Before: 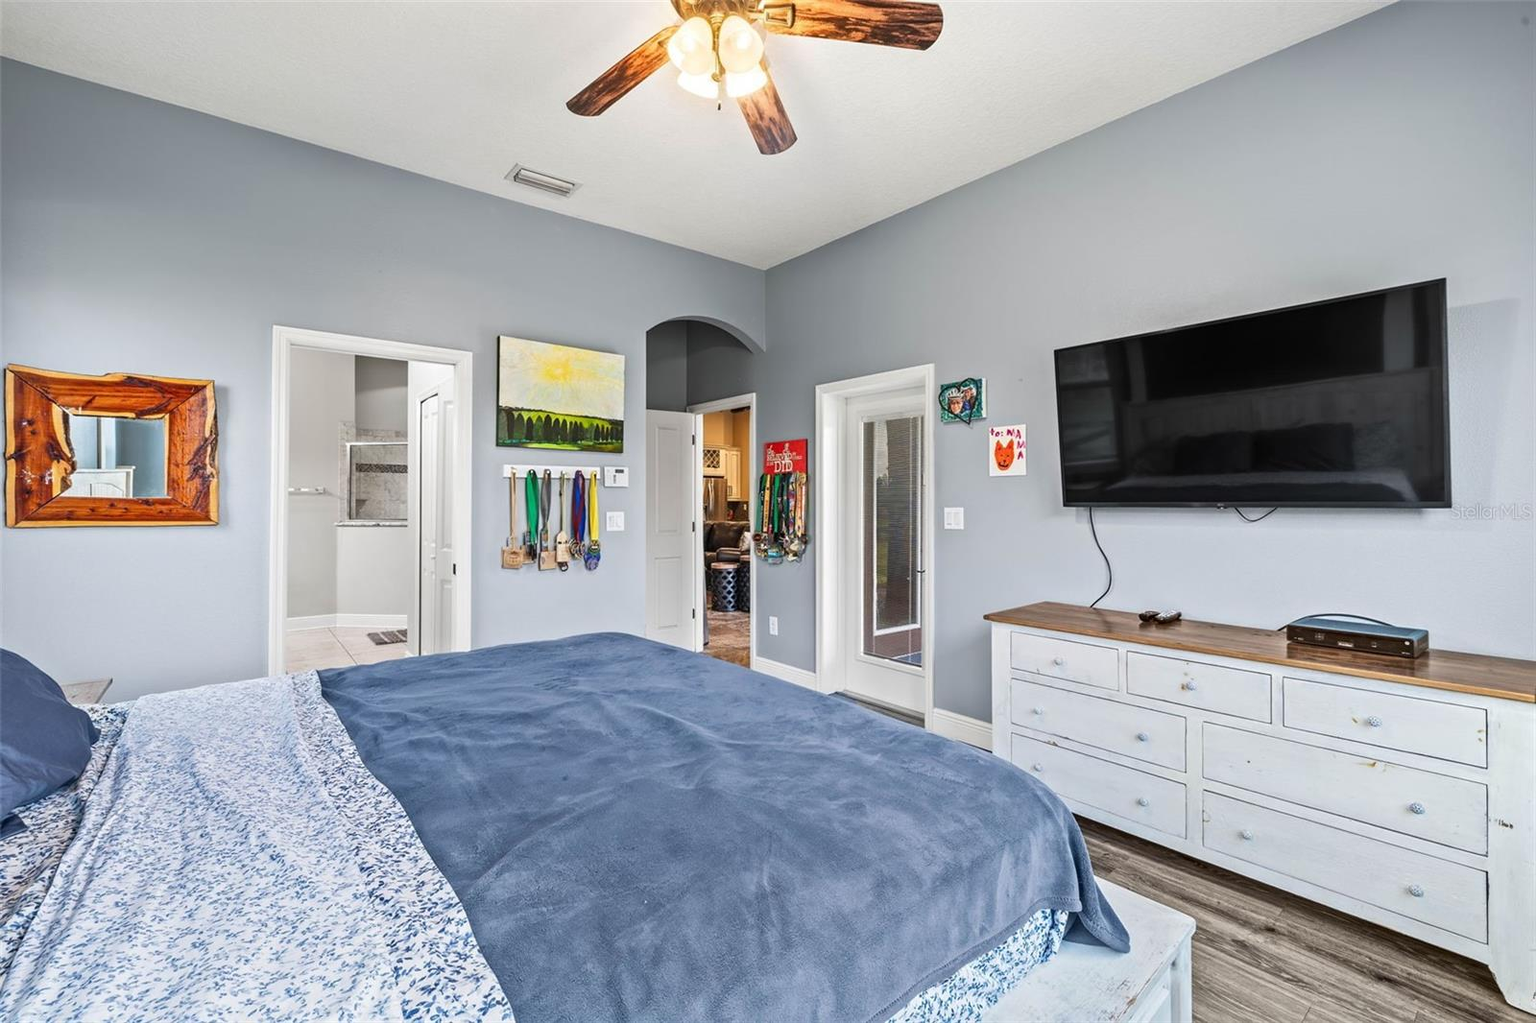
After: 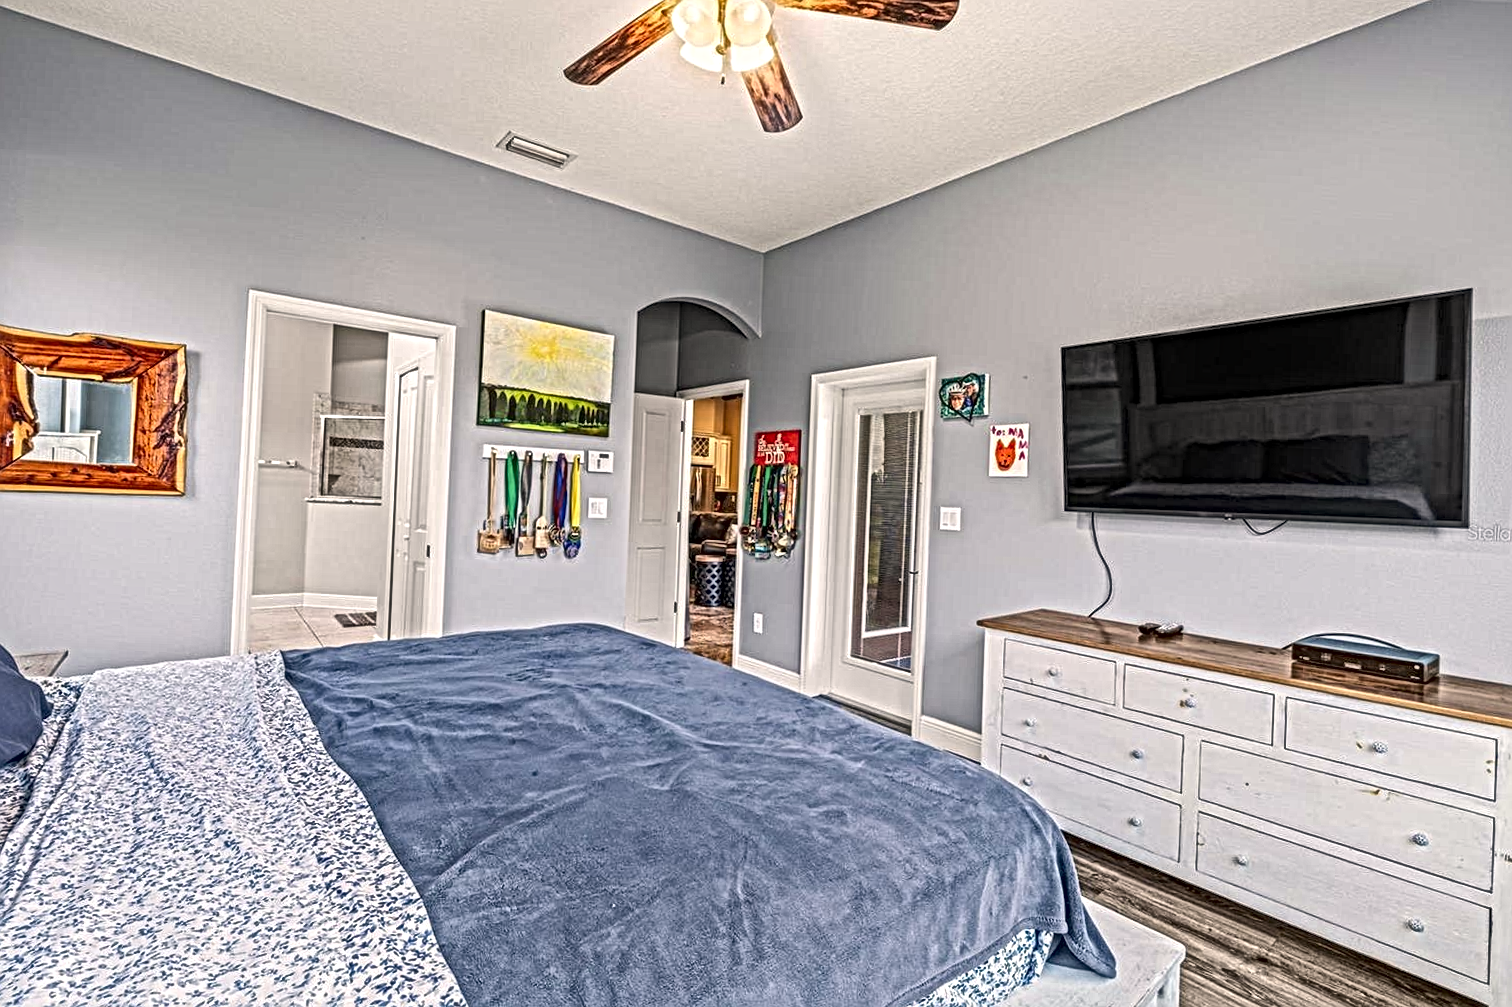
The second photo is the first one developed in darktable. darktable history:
color correction: highlights a* 3.82, highlights b* 5.11
local contrast: mode bilateral grid, contrast 21, coarseness 4, detail 298%, midtone range 0.2
tone equalizer: edges refinement/feathering 500, mask exposure compensation -1.57 EV, preserve details no
crop and rotate: angle -2.25°
